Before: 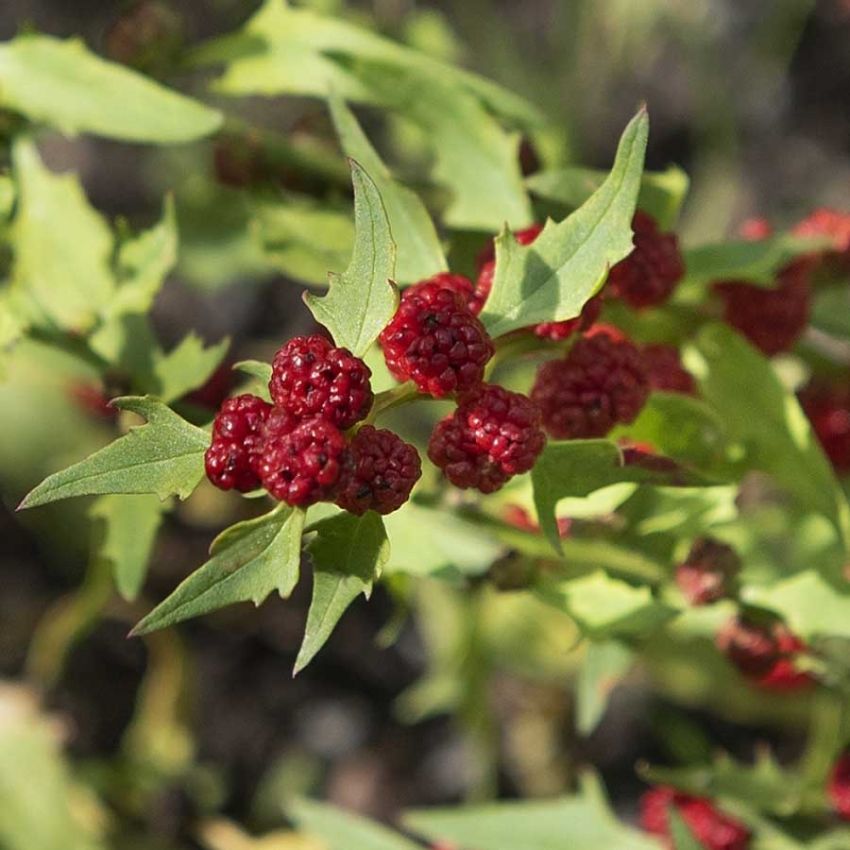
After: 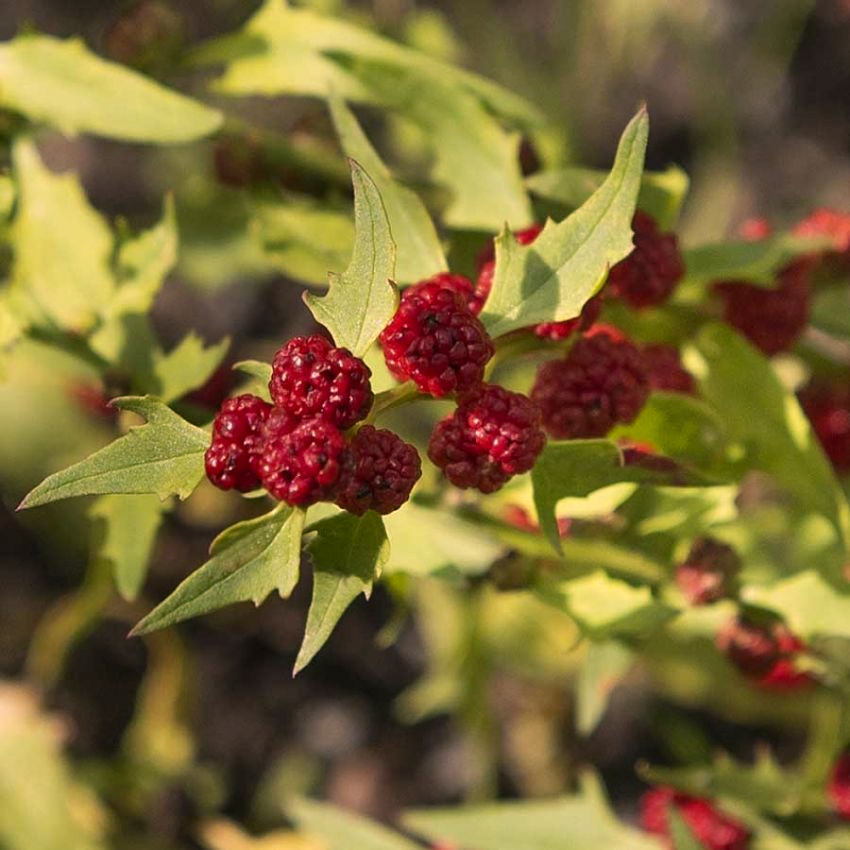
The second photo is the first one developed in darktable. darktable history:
color correction: highlights a* 12.03, highlights b* 11.93
